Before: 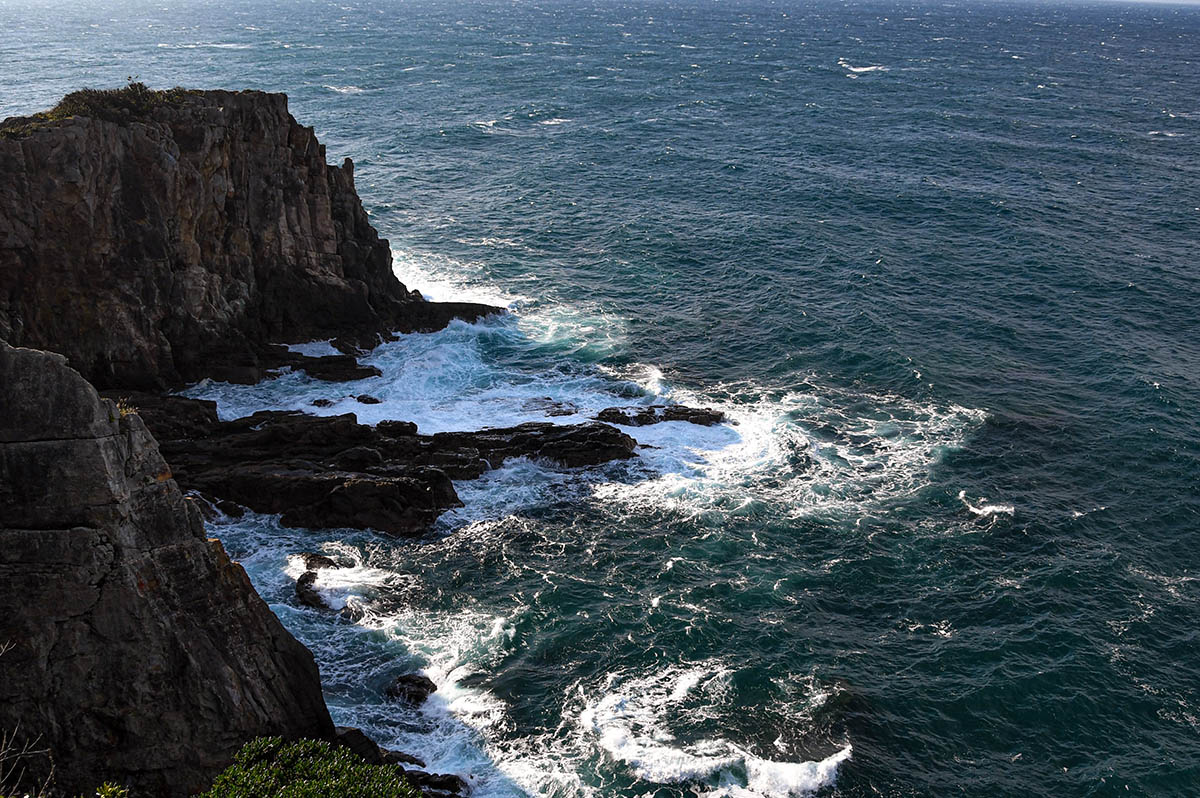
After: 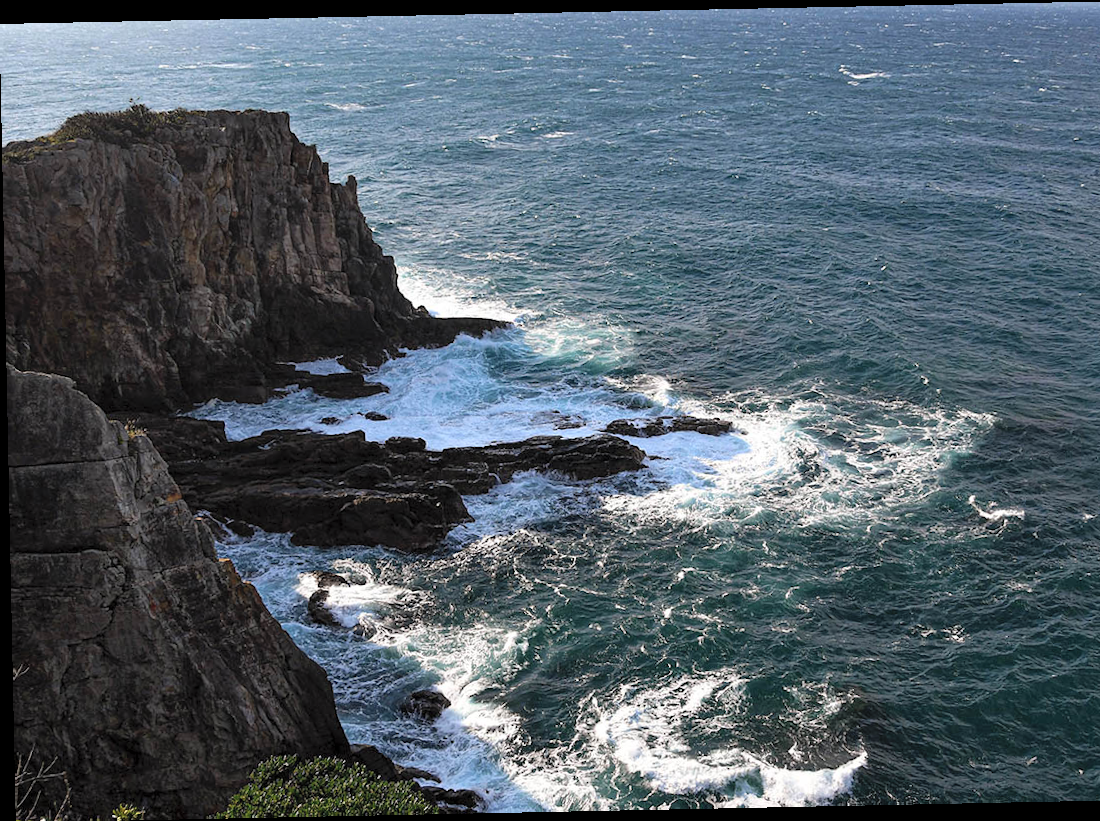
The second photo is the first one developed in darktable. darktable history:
contrast brightness saturation: brightness 0.15
crop: right 9.509%, bottom 0.031%
rotate and perspective: rotation -1.17°, automatic cropping off
